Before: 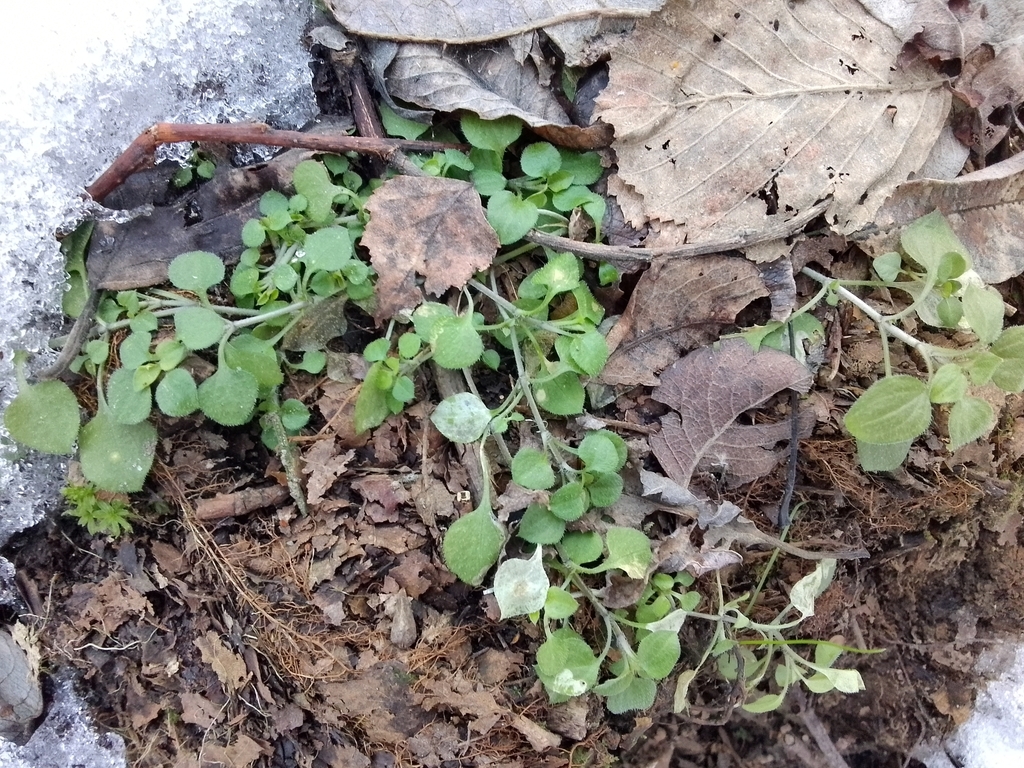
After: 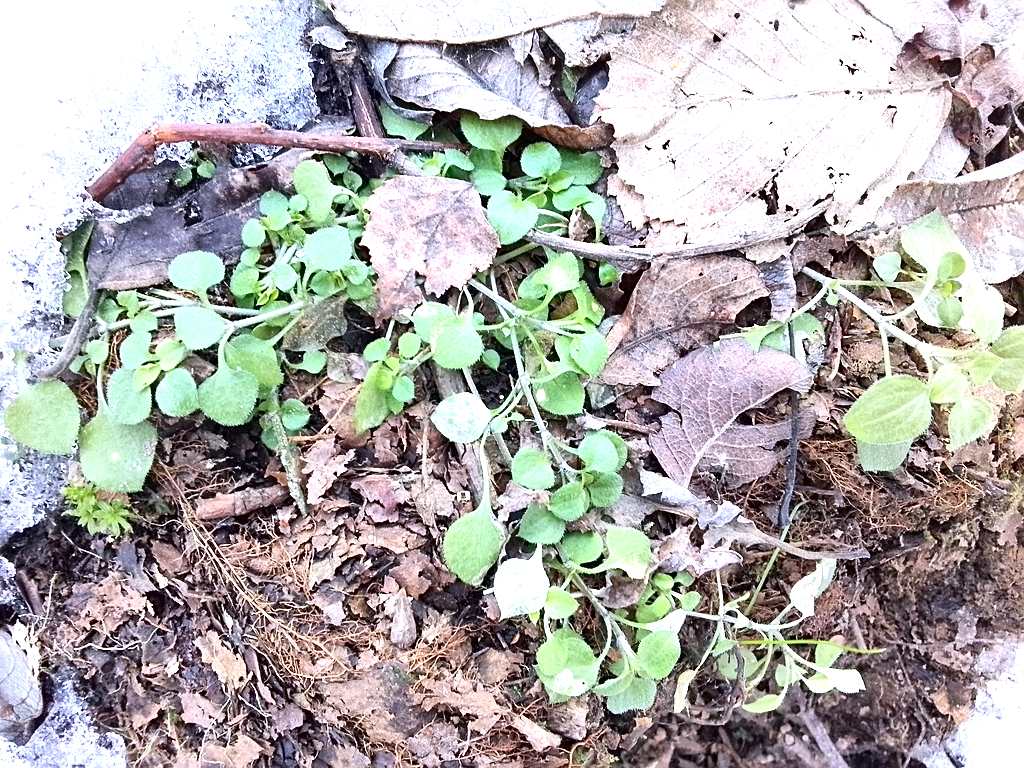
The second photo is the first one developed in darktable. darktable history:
white balance: red 1.009, blue 1.027
exposure: exposure 0.999 EV, compensate highlight preservation false
sharpen: on, module defaults
color calibration: illuminant as shot in camera, x 0.358, y 0.373, temperature 4628.91 K
tone curve: curves: ch0 [(0, 0) (0.003, 0.01) (0.011, 0.015) (0.025, 0.023) (0.044, 0.037) (0.069, 0.055) (0.1, 0.08) (0.136, 0.114) (0.177, 0.155) (0.224, 0.201) (0.277, 0.254) (0.335, 0.319) (0.399, 0.387) (0.468, 0.459) (0.543, 0.544) (0.623, 0.634) (0.709, 0.731) (0.801, 0.827) (0.898, 0.921) (1, 1)], color space Lab, independent channels, preserve colors none
